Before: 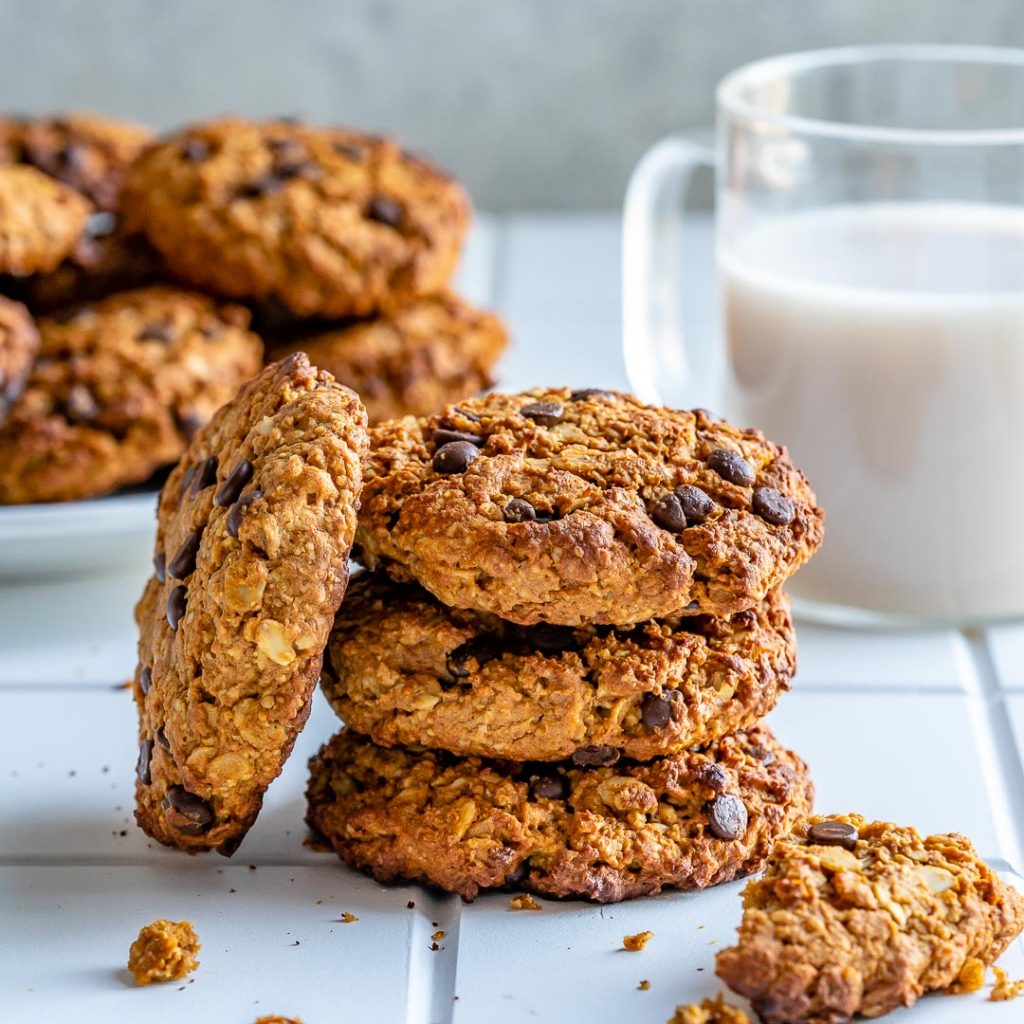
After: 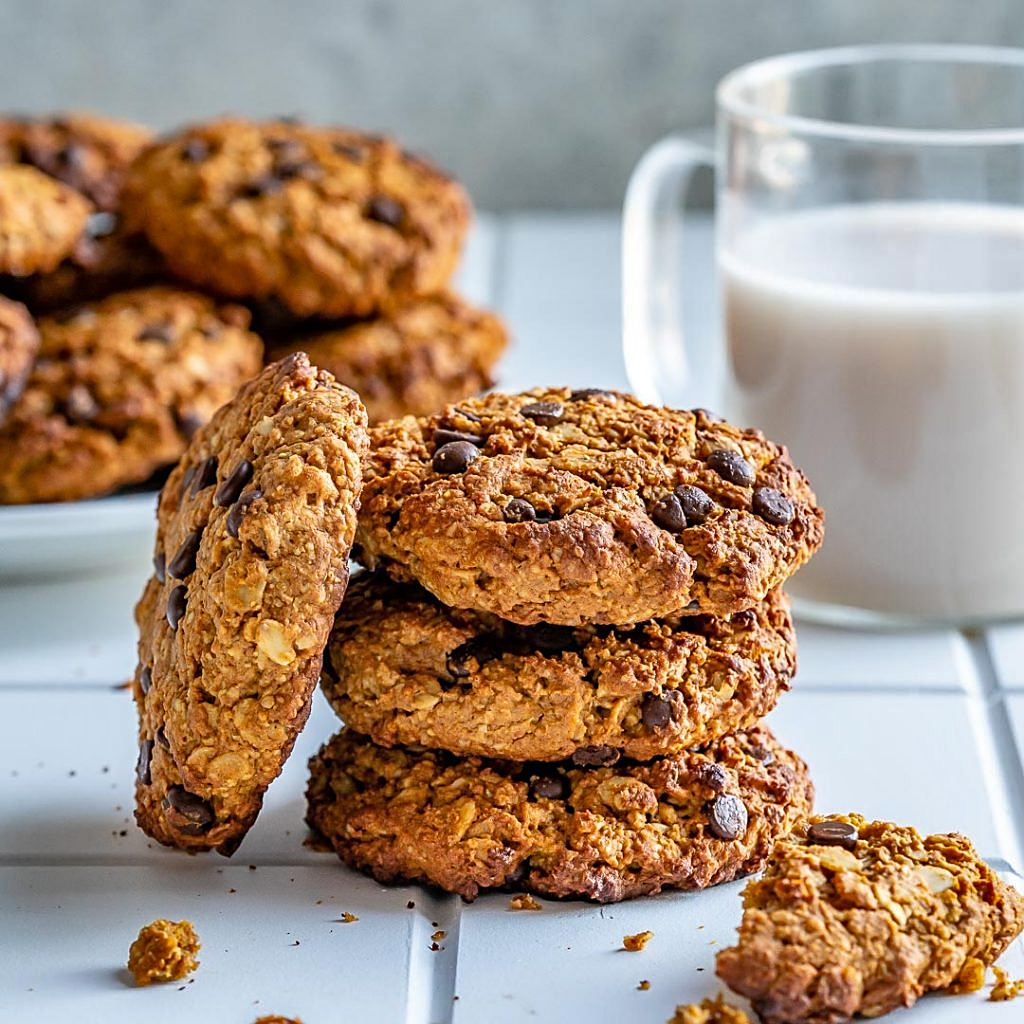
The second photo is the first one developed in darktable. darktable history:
white balance: emerald 1
sharpen: on, module defaults
shadows and highlights: shadows 60, soften with gaussian
